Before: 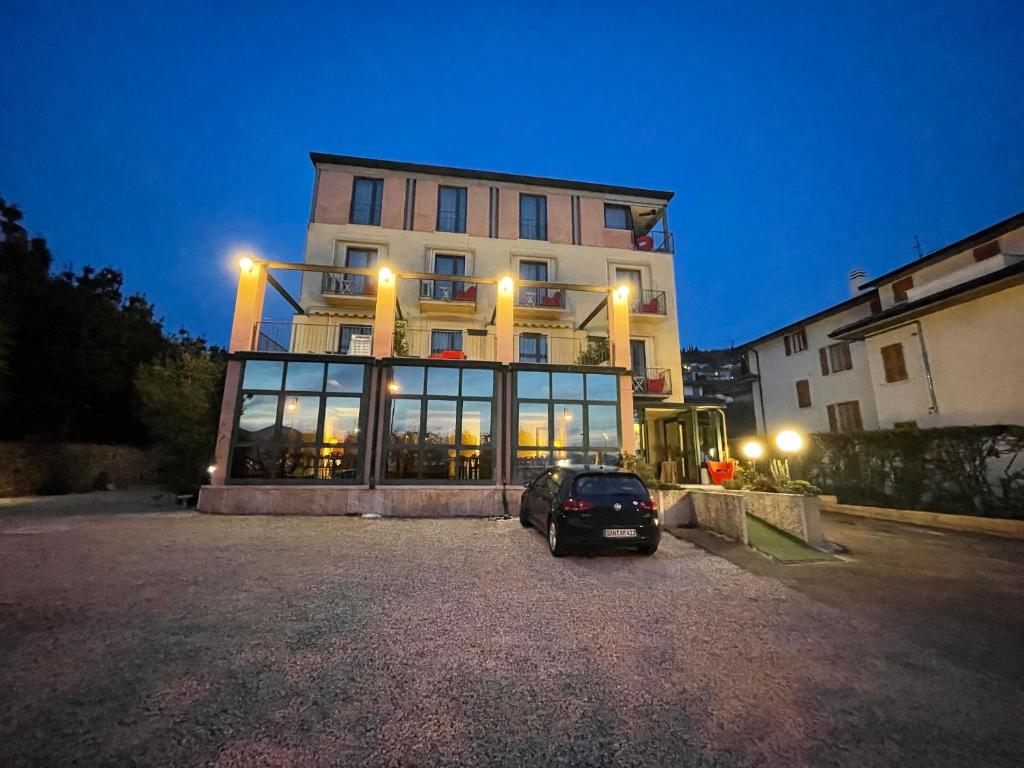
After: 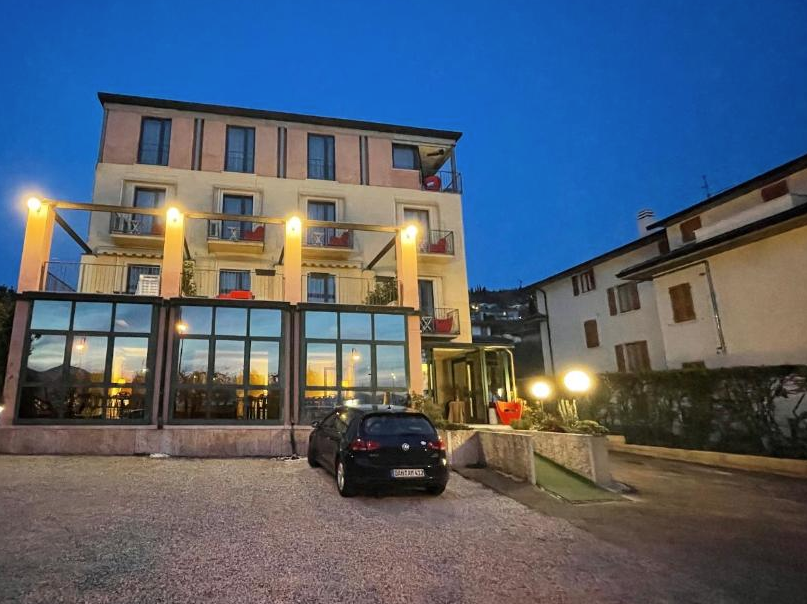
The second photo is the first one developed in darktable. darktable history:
crop and rotate: left 20.74%, top 7.912%, right 0.375%, bottom 13.378%
contrast brightness saturation: saturation -0.04
